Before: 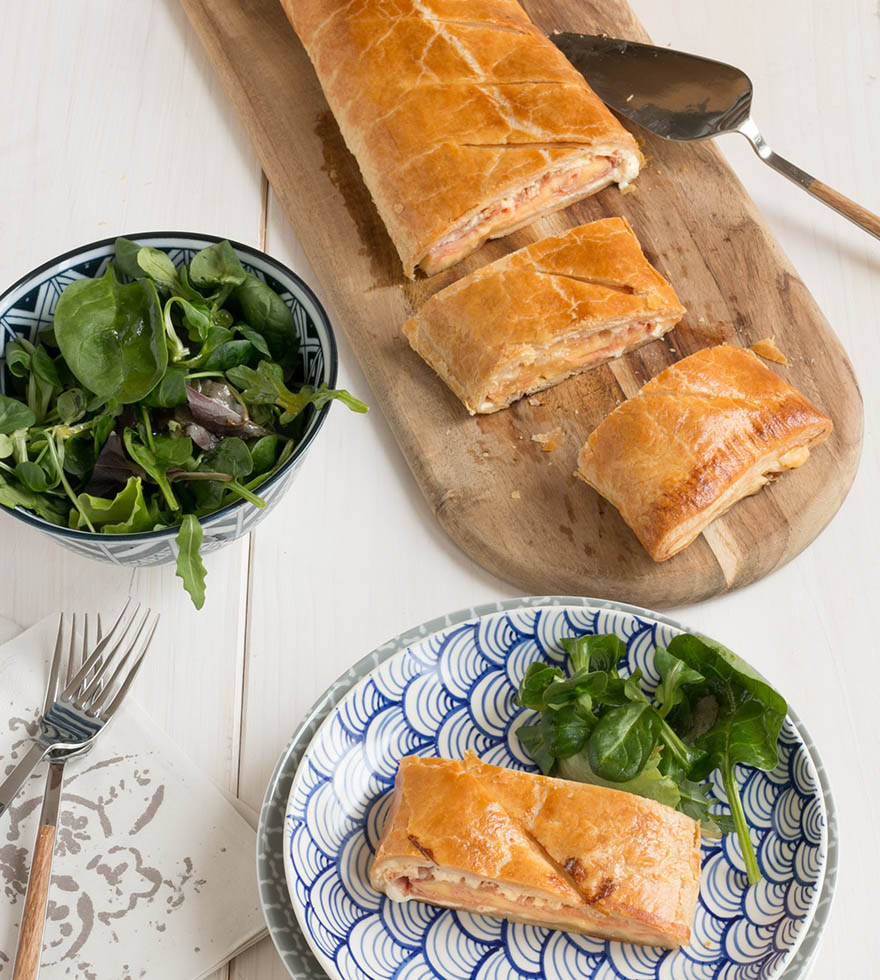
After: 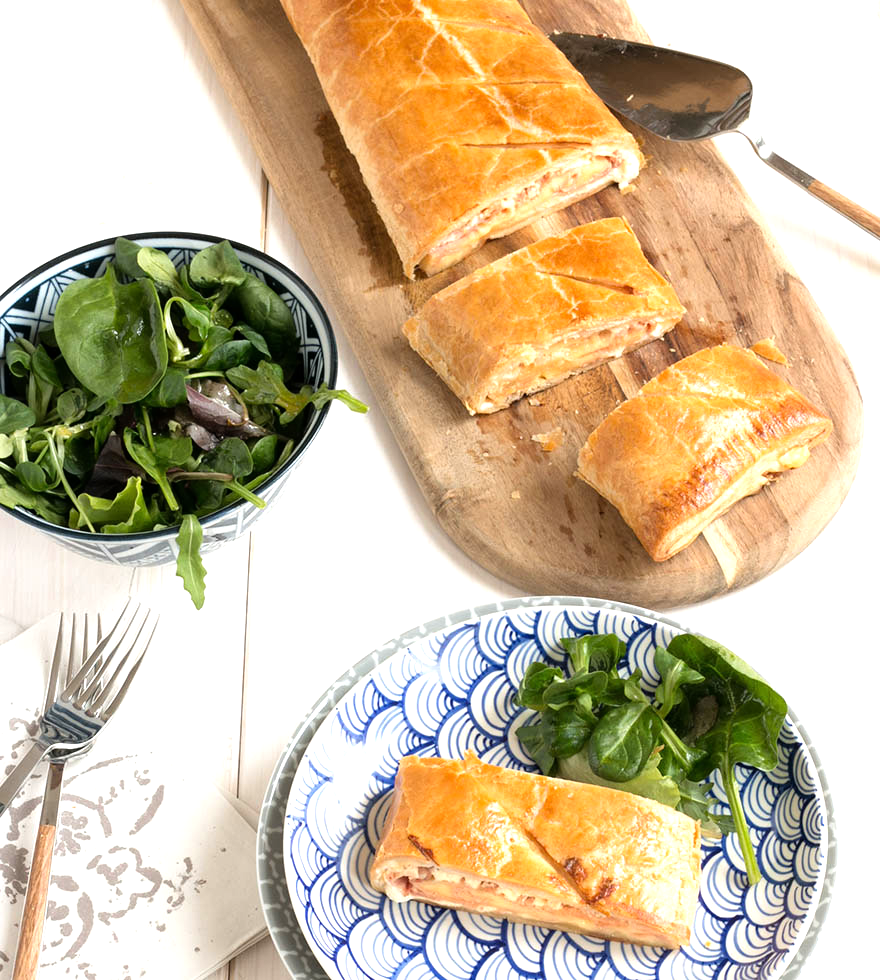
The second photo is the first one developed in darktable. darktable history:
tone equalizer: -8 EV -0.786 EV, -7 EV -0.693 EV, -6 EV -0.606 EV, -5 EV -0.41 EV, -3 EV 0.379 EV, -2 EV 0.6 EV, -1 EV 0.688 EV, +0 EV 0.779 EV
